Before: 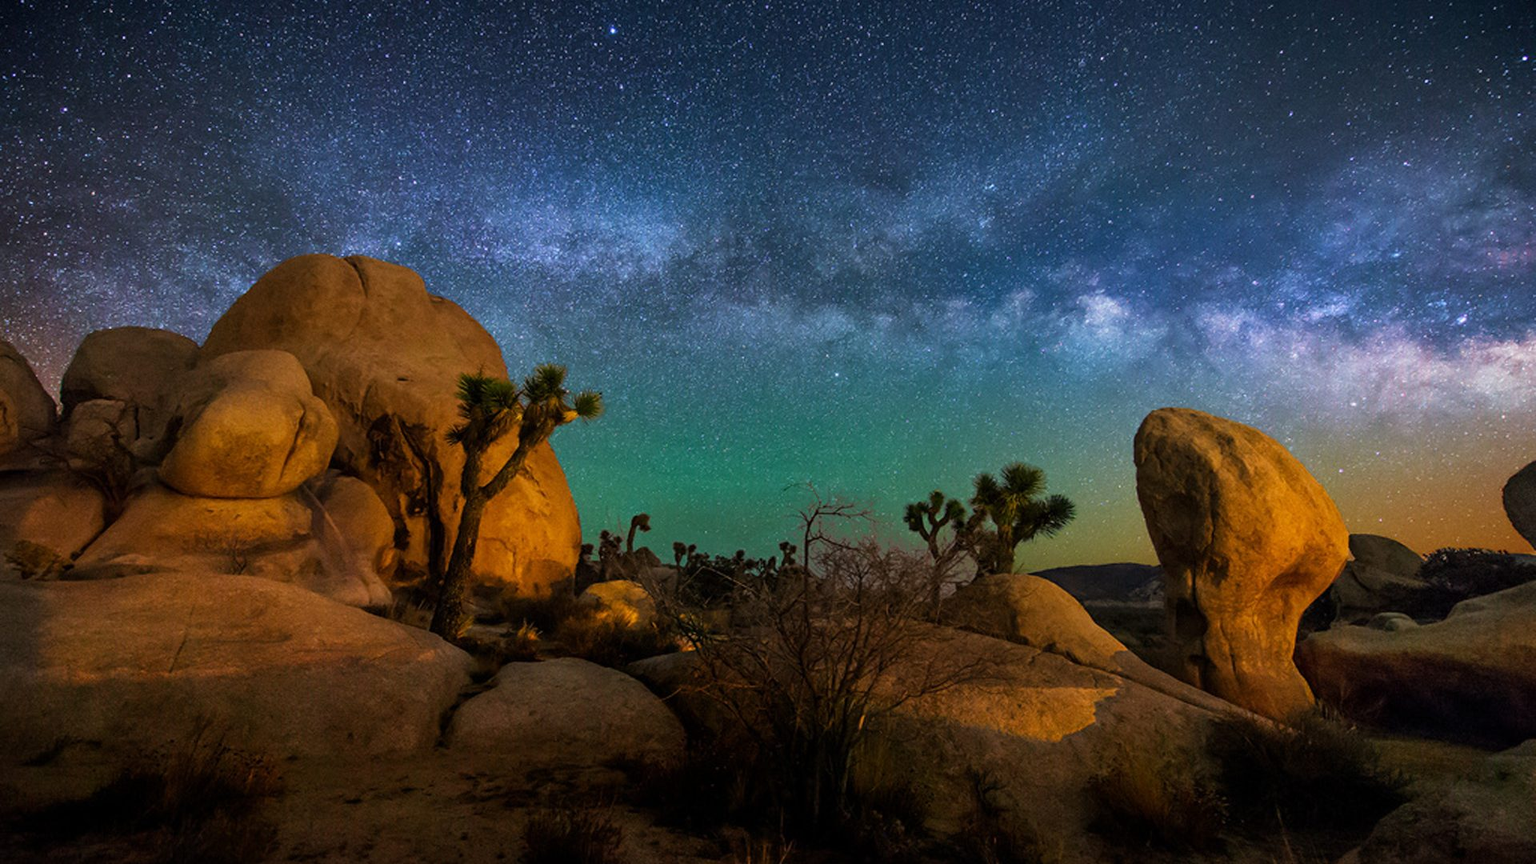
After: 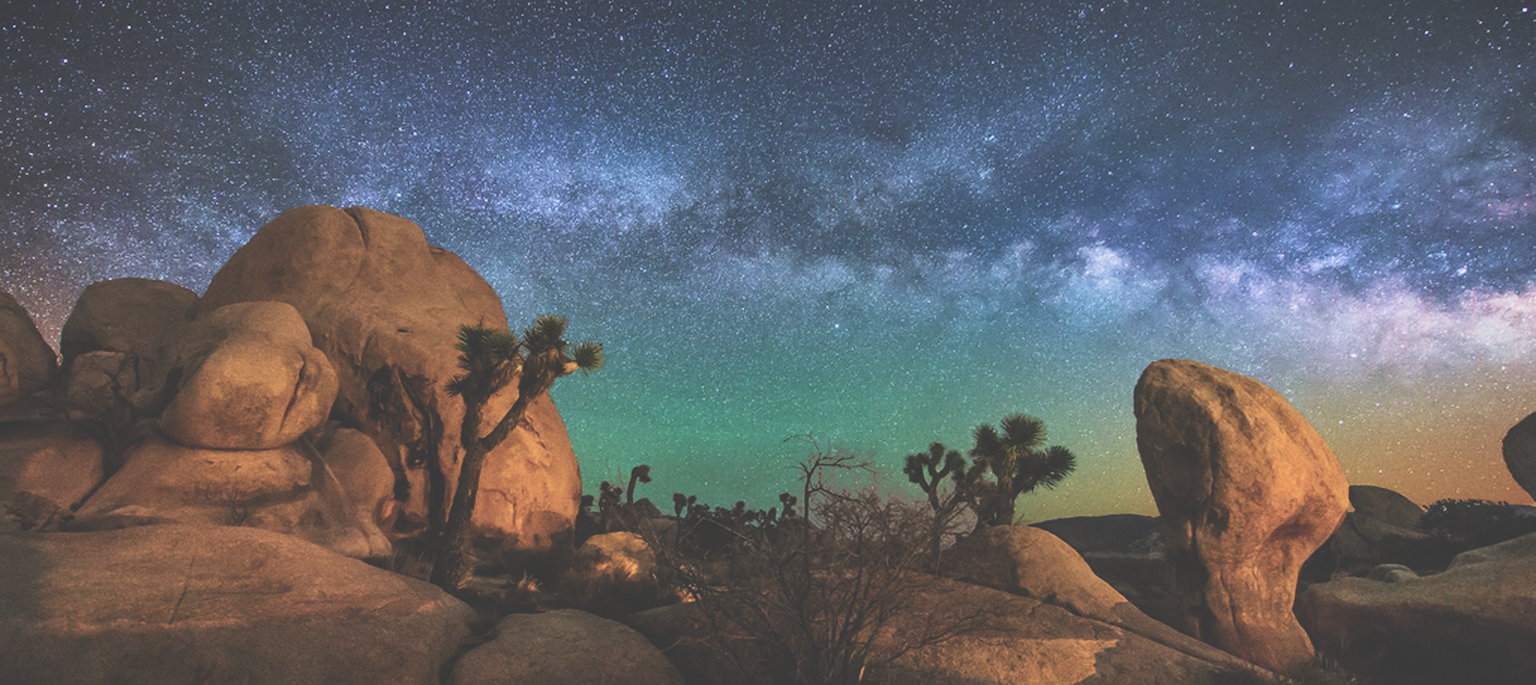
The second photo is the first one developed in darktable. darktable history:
velvia: on, module defaults
crop and rotate: top 5.667%, bottom 14.937%
local contrast: highlights 100%, shadows 100%, detail 120%, midtone range 0.2
filmic rgb: hardness 4.17
contrast brightness saturation: contrast 0.28
exposure: black level correction -0.087, compensate highlight preservation false
